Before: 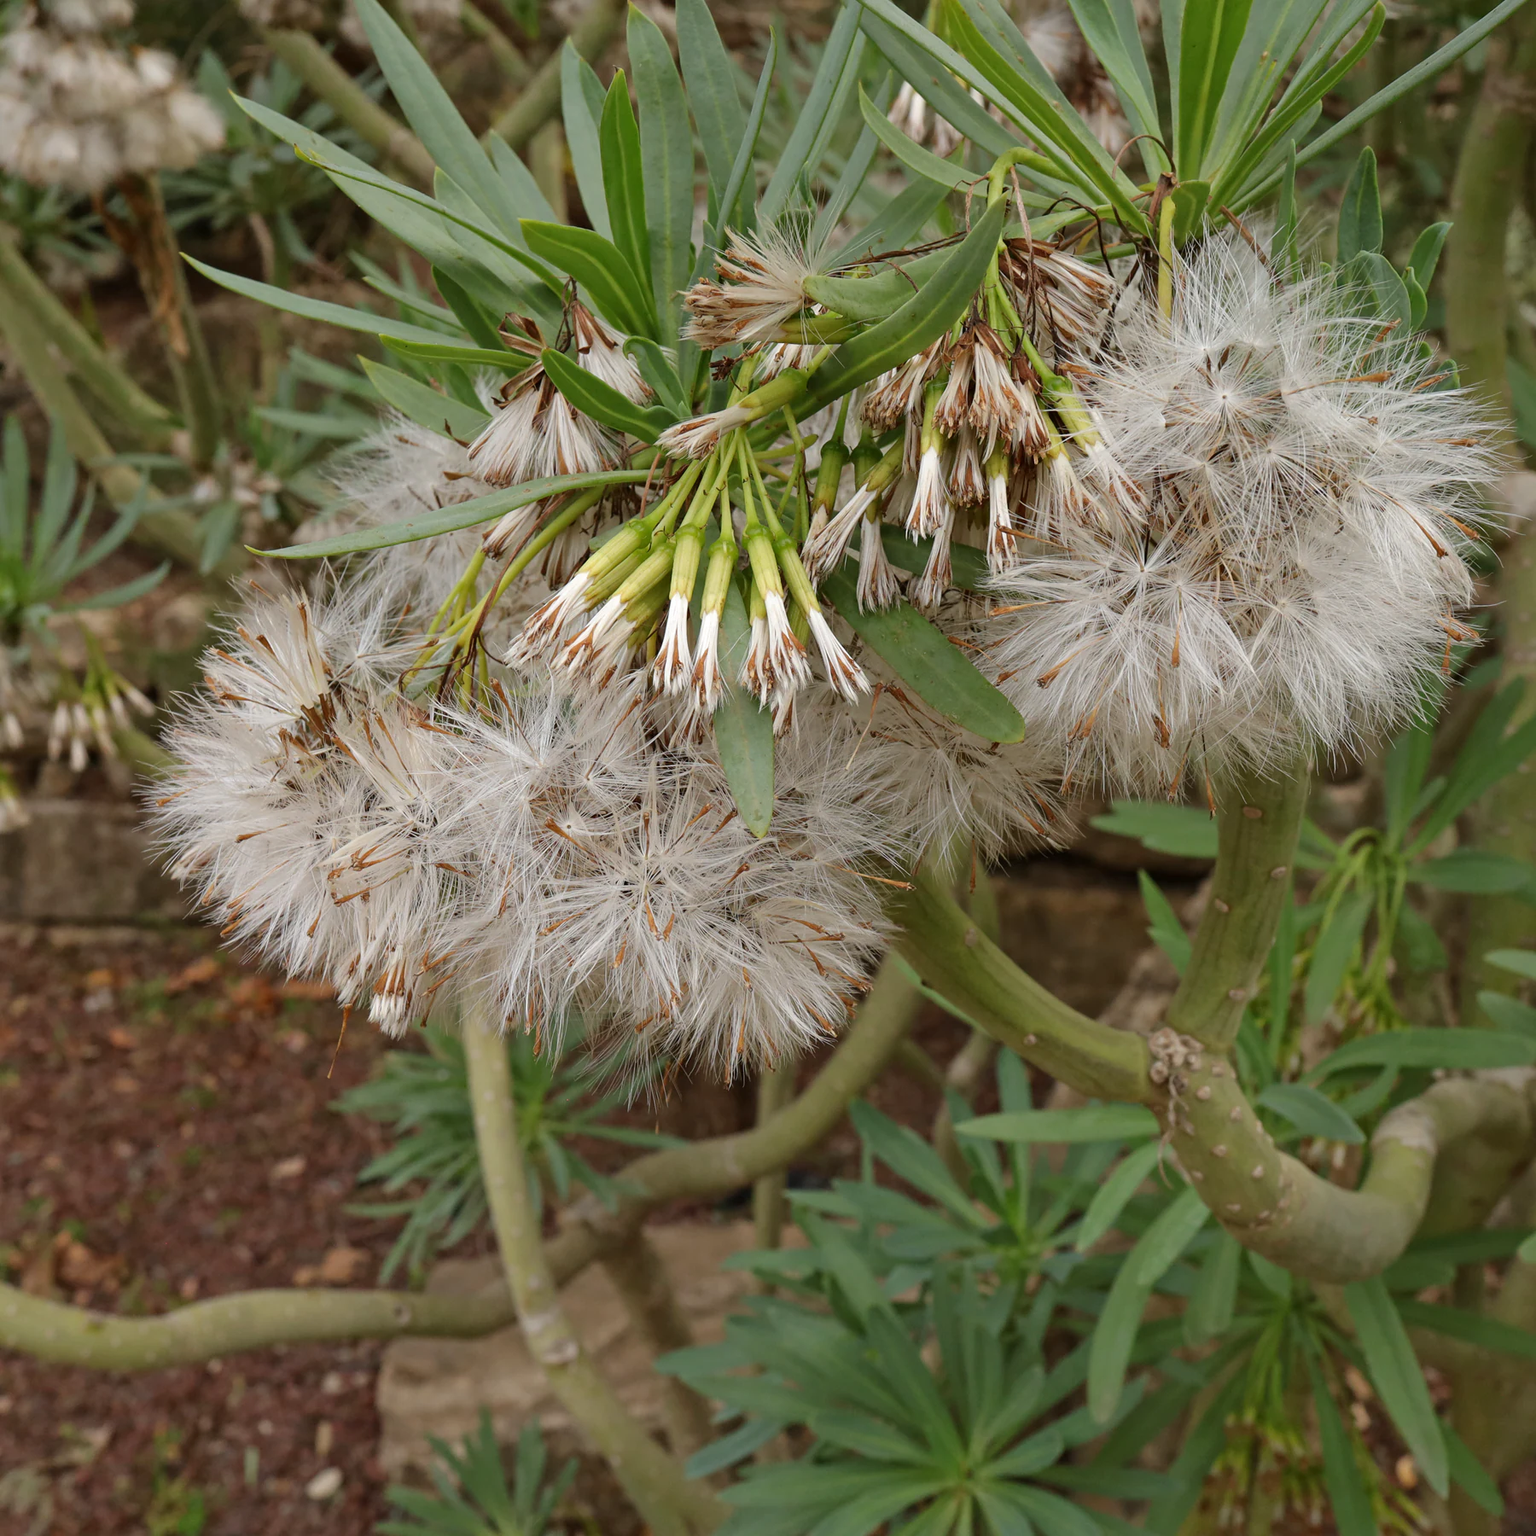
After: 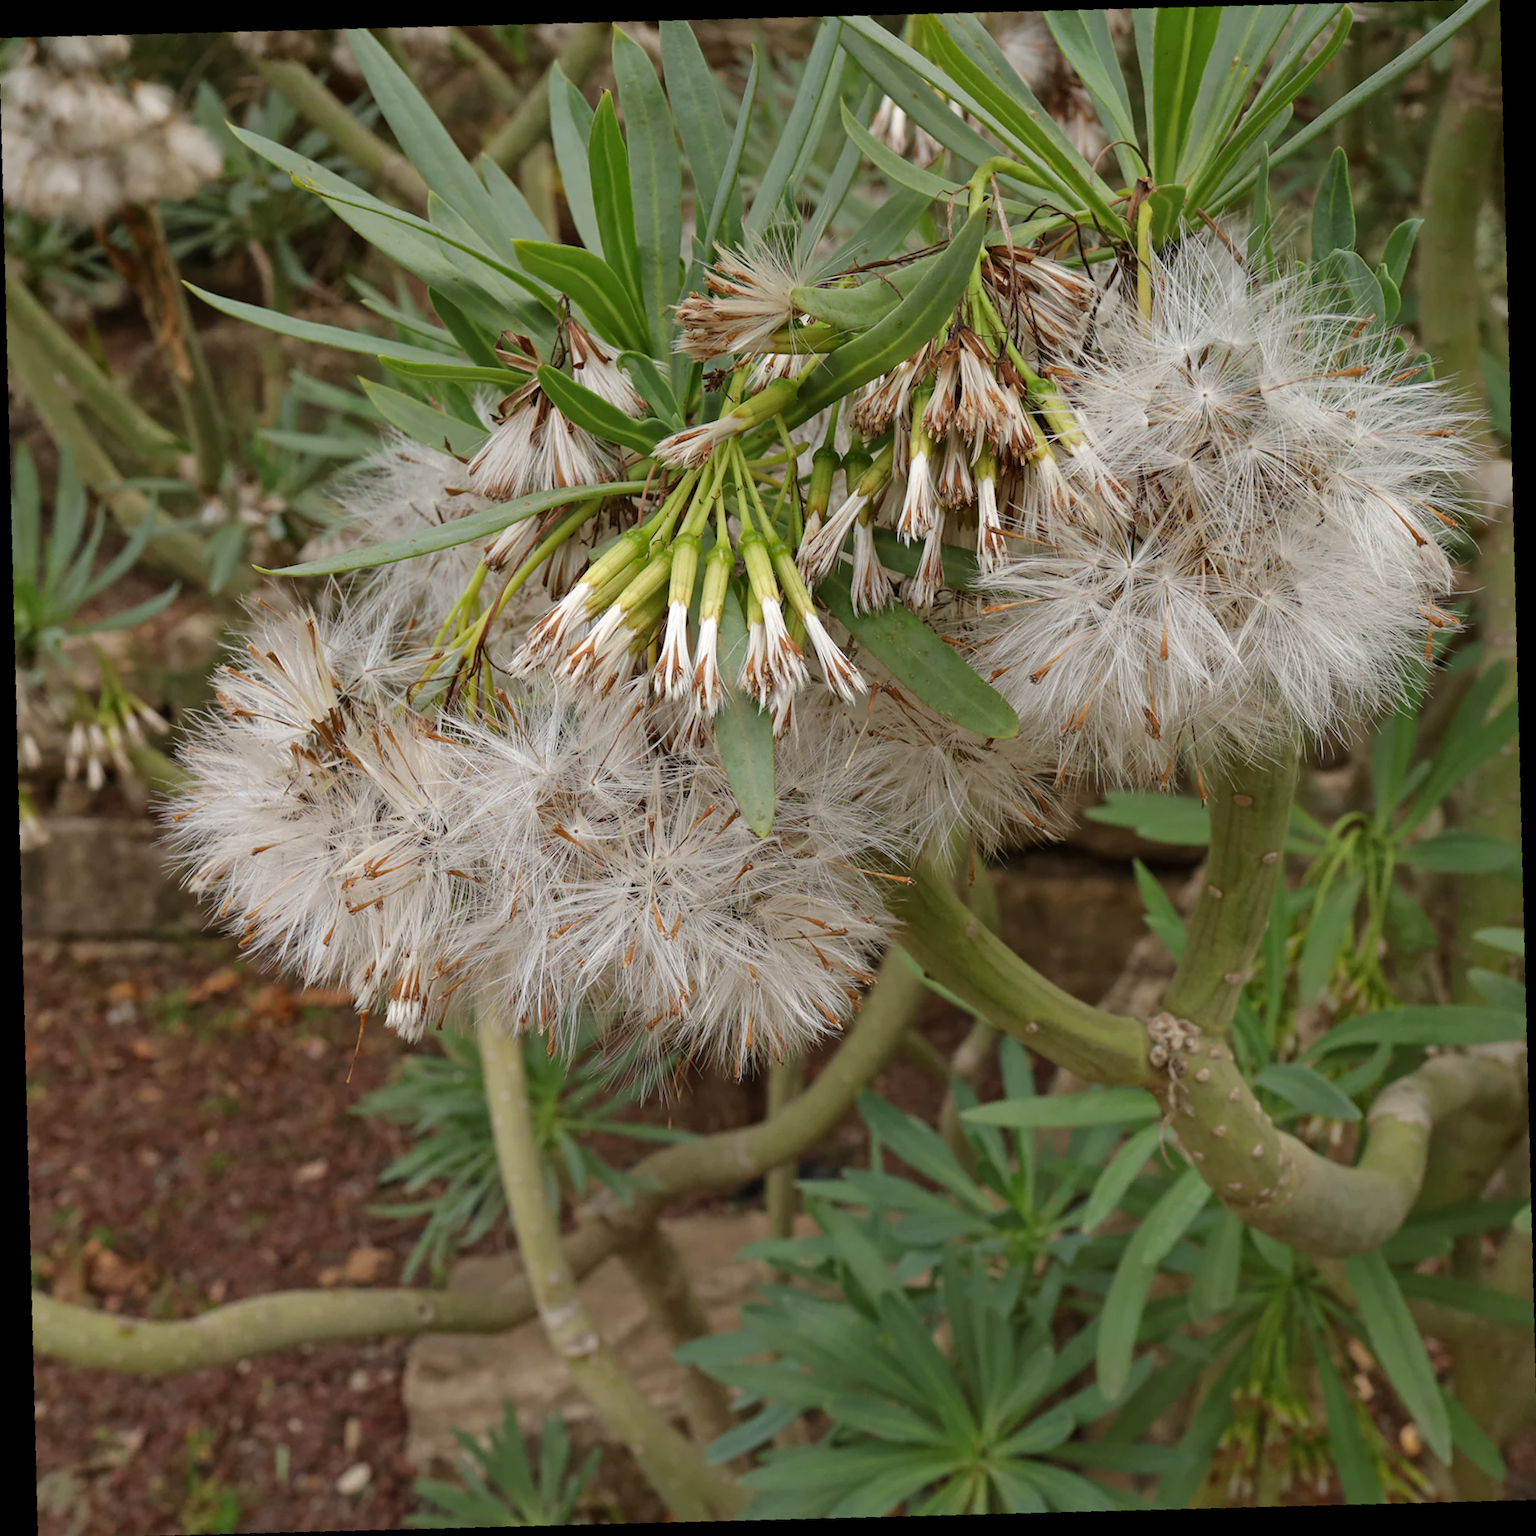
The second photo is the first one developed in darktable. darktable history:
crop and rotate: angle -1.69°
rotate and perspective: rotation -3.18°, automatic cropping off
